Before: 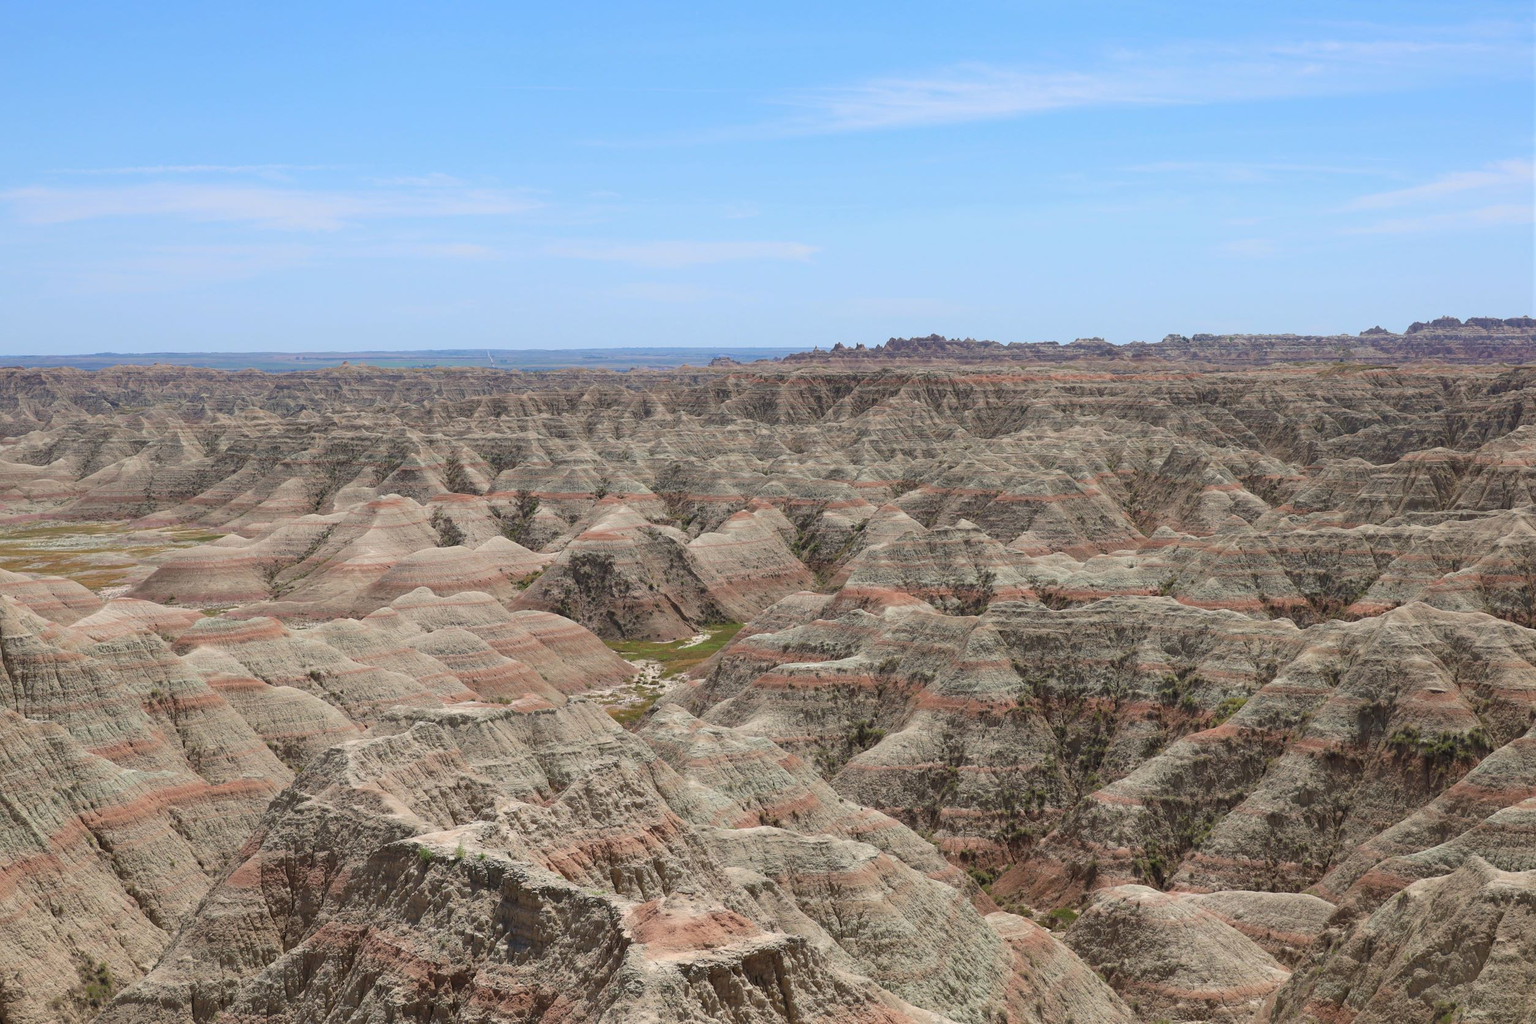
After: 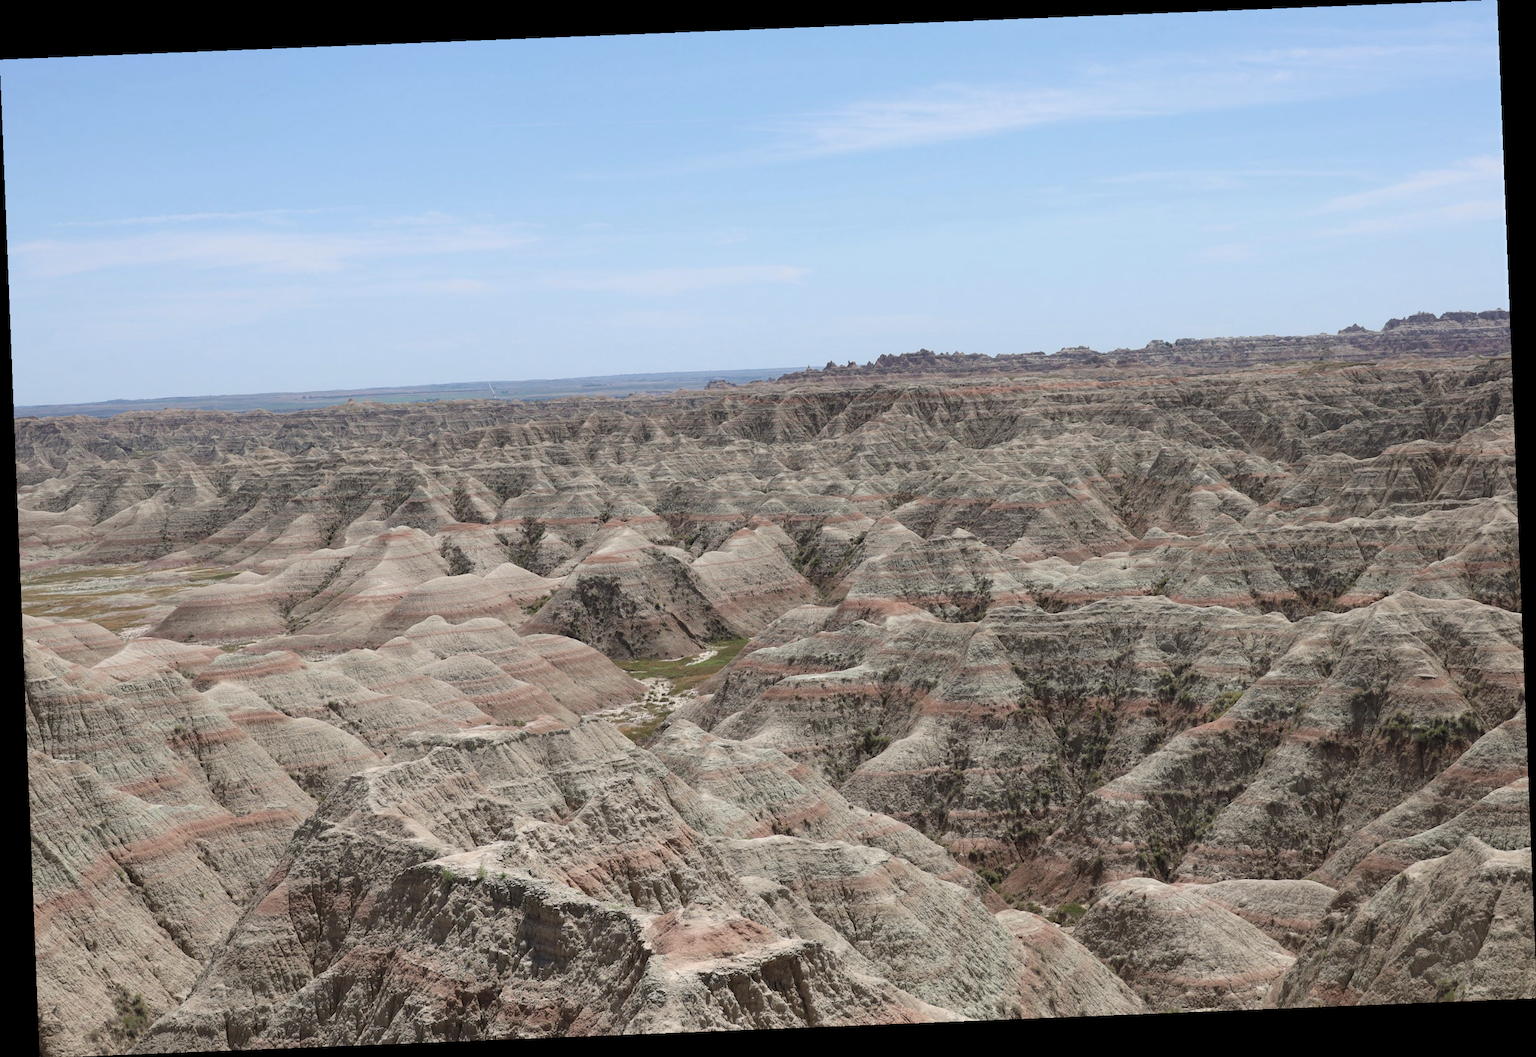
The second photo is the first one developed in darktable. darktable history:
contrast brightness saturation: contrast 0.1, saturation -0.3
rotate and perspective: rotation -2.29°, automatic cropping off
